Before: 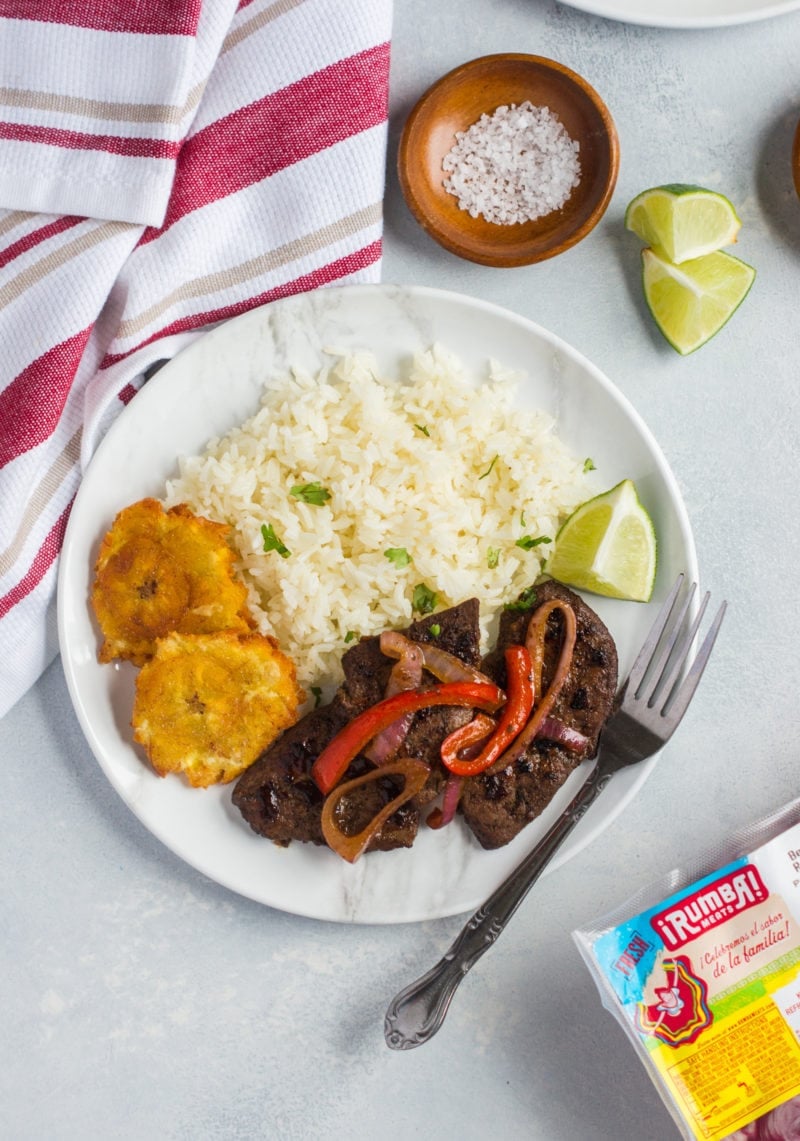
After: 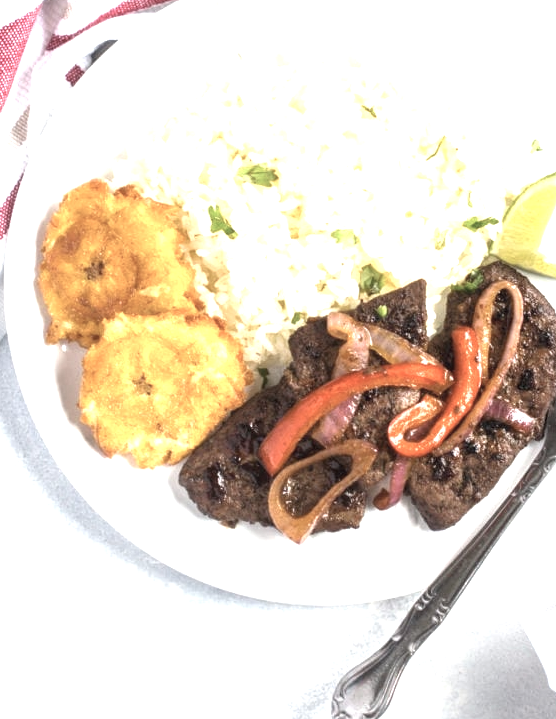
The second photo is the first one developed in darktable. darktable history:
local contrast: highlights 106%, shadows 99%, detail 120%, midtone range 0.2
crop: left 6.685%, top 27.999%, right 23.801%, bottom 8.916%
contrast brightness saturation: contrast -0.058, saturation -0.399
exposure: black level correction 0, exposure 1.49 EV, compensate highlight preservation false
